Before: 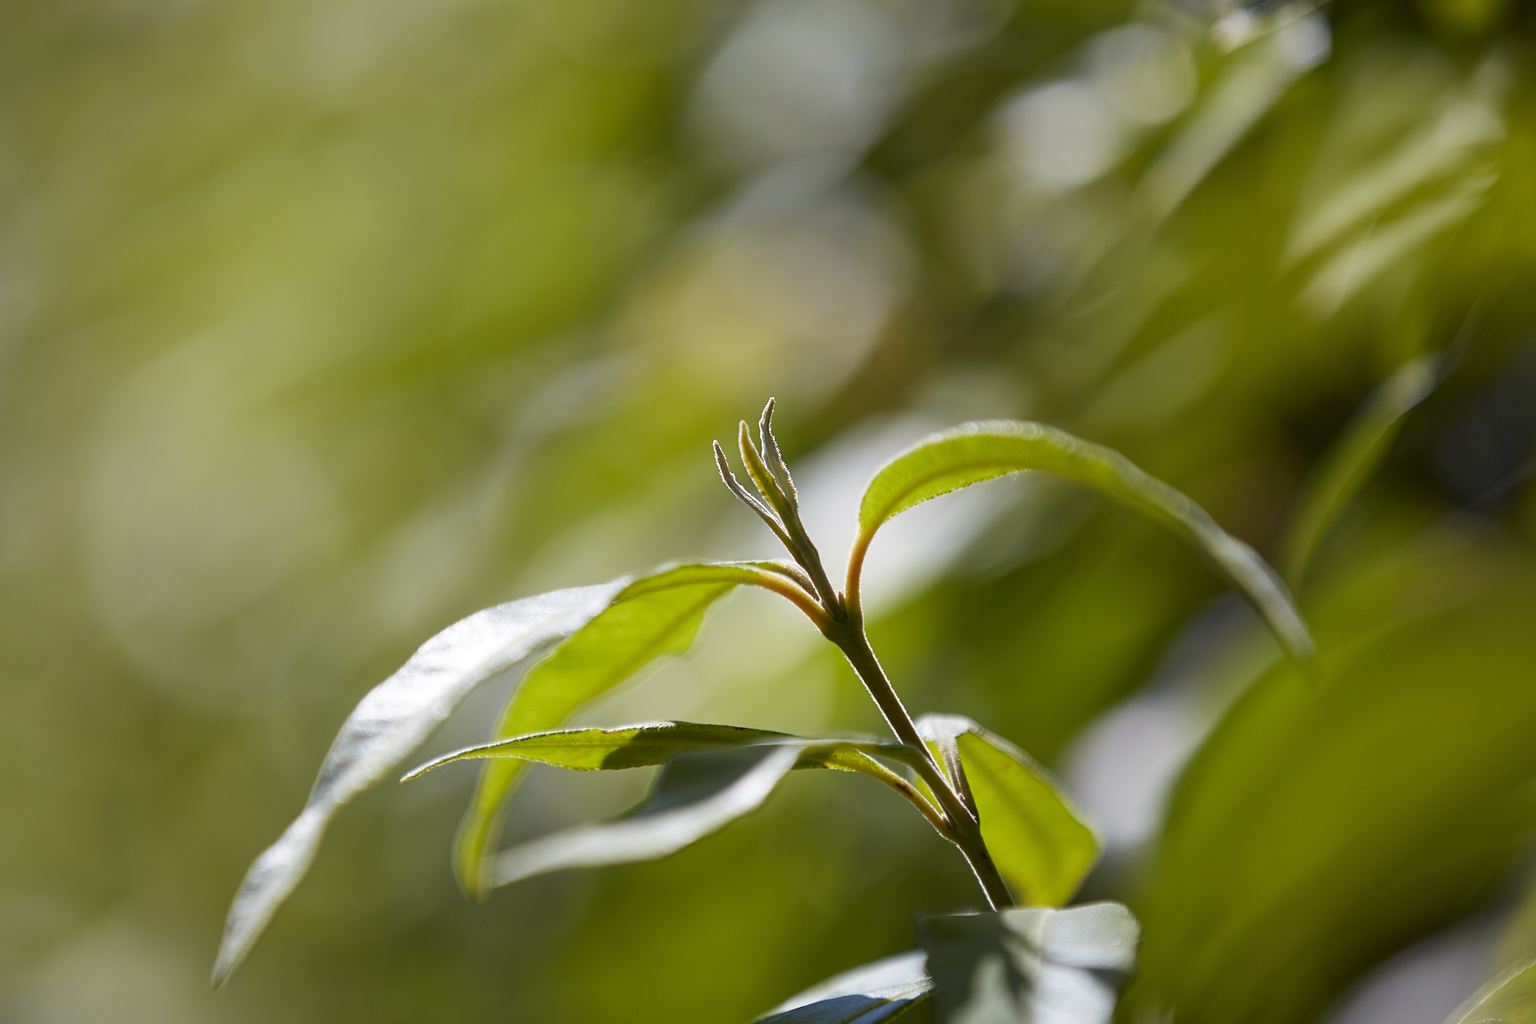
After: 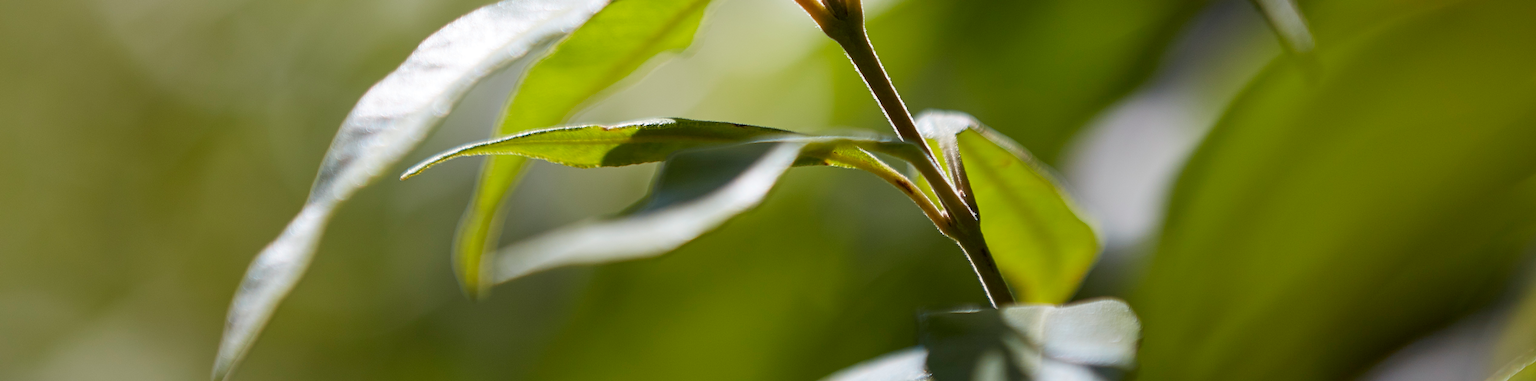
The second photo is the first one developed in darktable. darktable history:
crop and rotate: top 58.944%, bottom 3.75%
